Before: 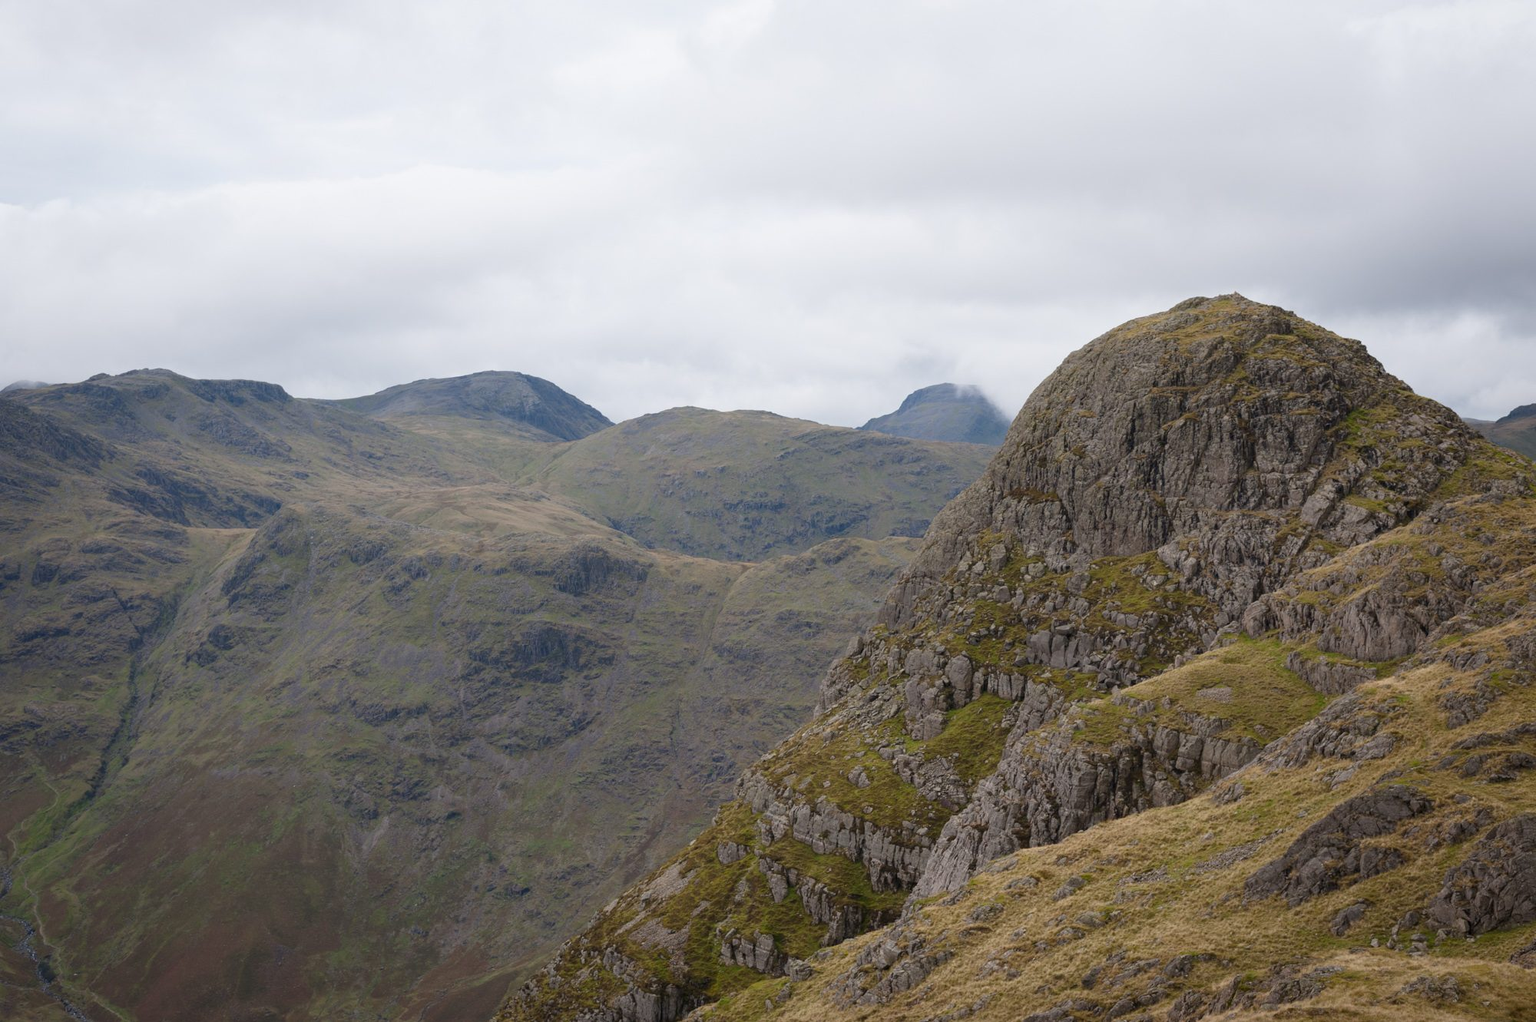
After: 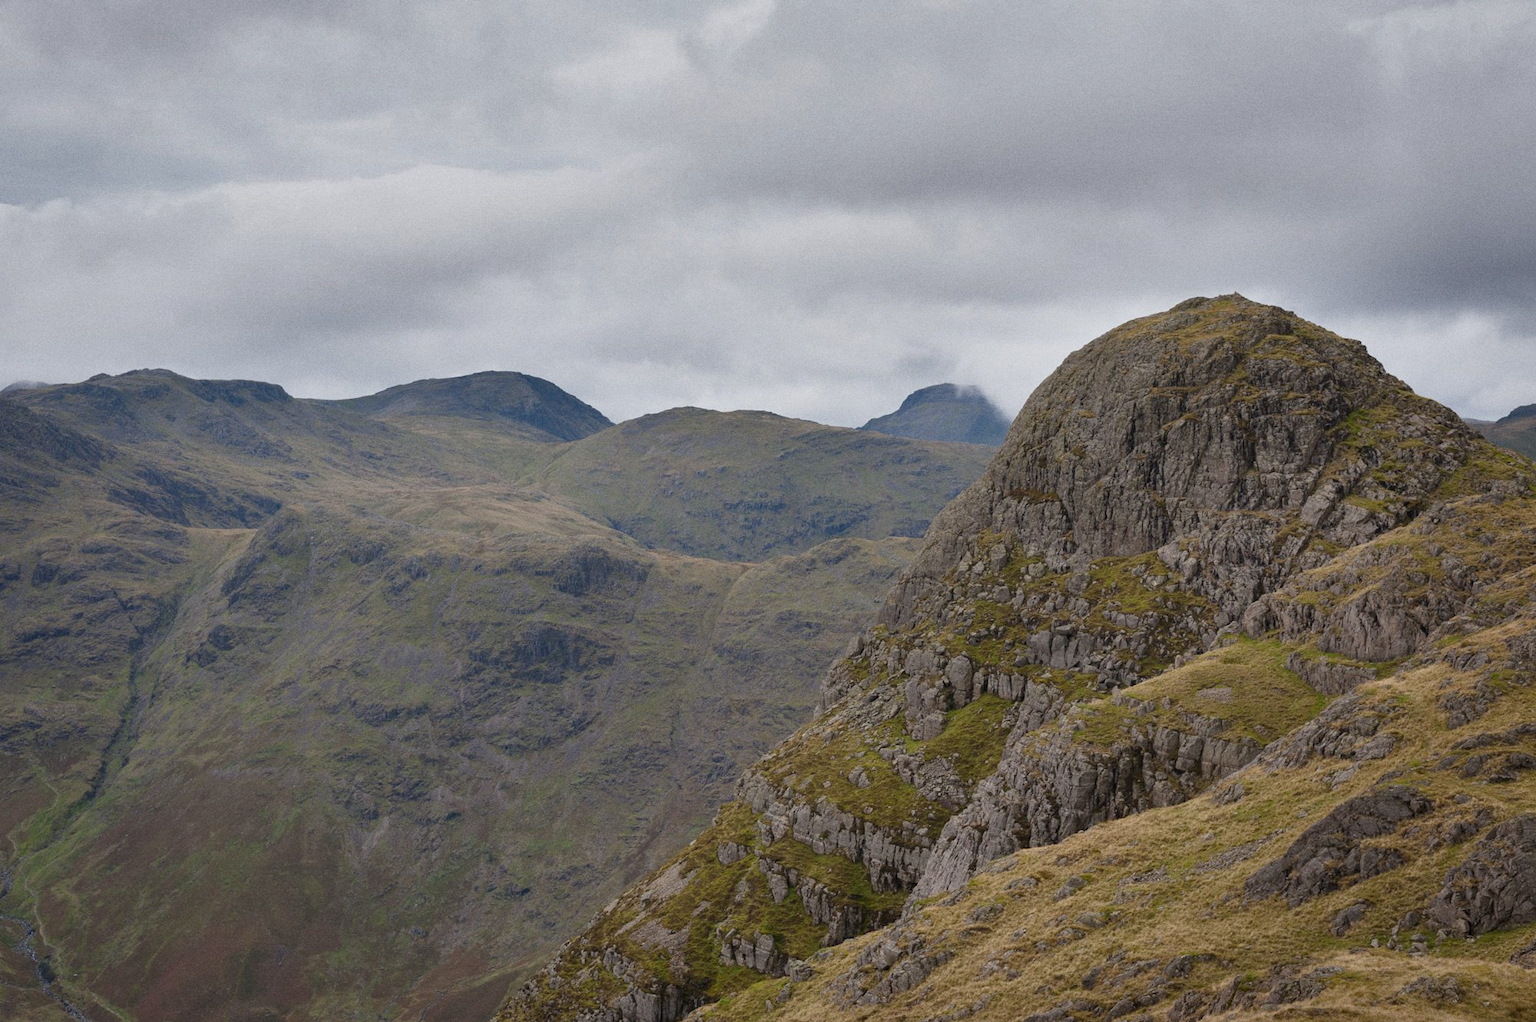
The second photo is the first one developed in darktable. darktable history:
grain: coarseness 7.08 ISO, strength 21.67%, mid-tones bias 59.58%
shadows and highlights: white point adjustment -3.64, highlights -63.34, highlights color adjustment 42%, soften with gaussian
